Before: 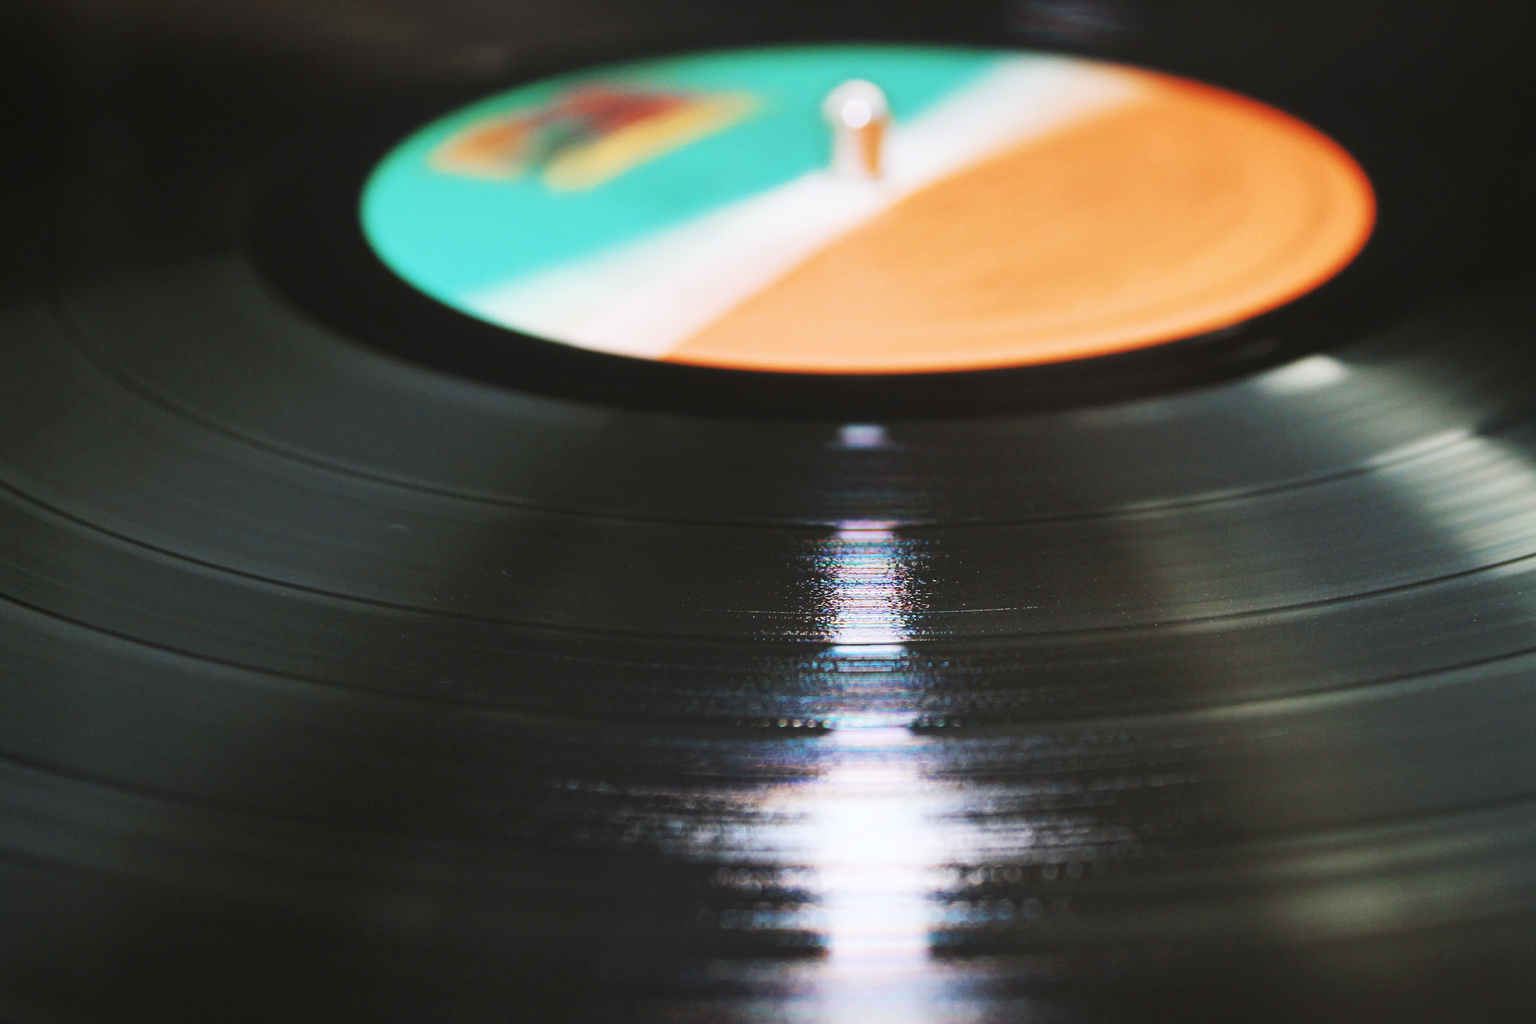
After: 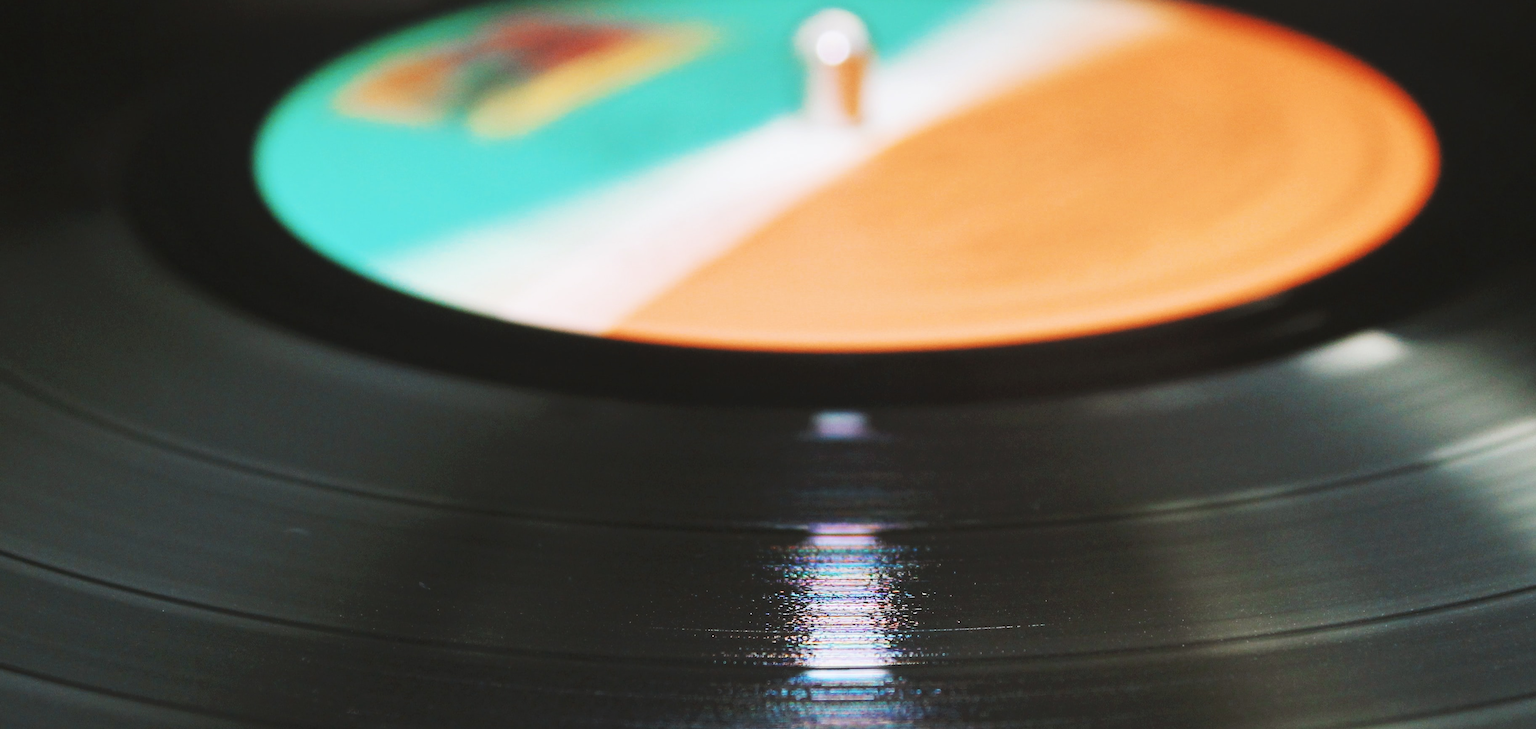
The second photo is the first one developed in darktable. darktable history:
crop and rotate: left 9.371%, top 7.106%, right 5.027%, bottom 31.888%
